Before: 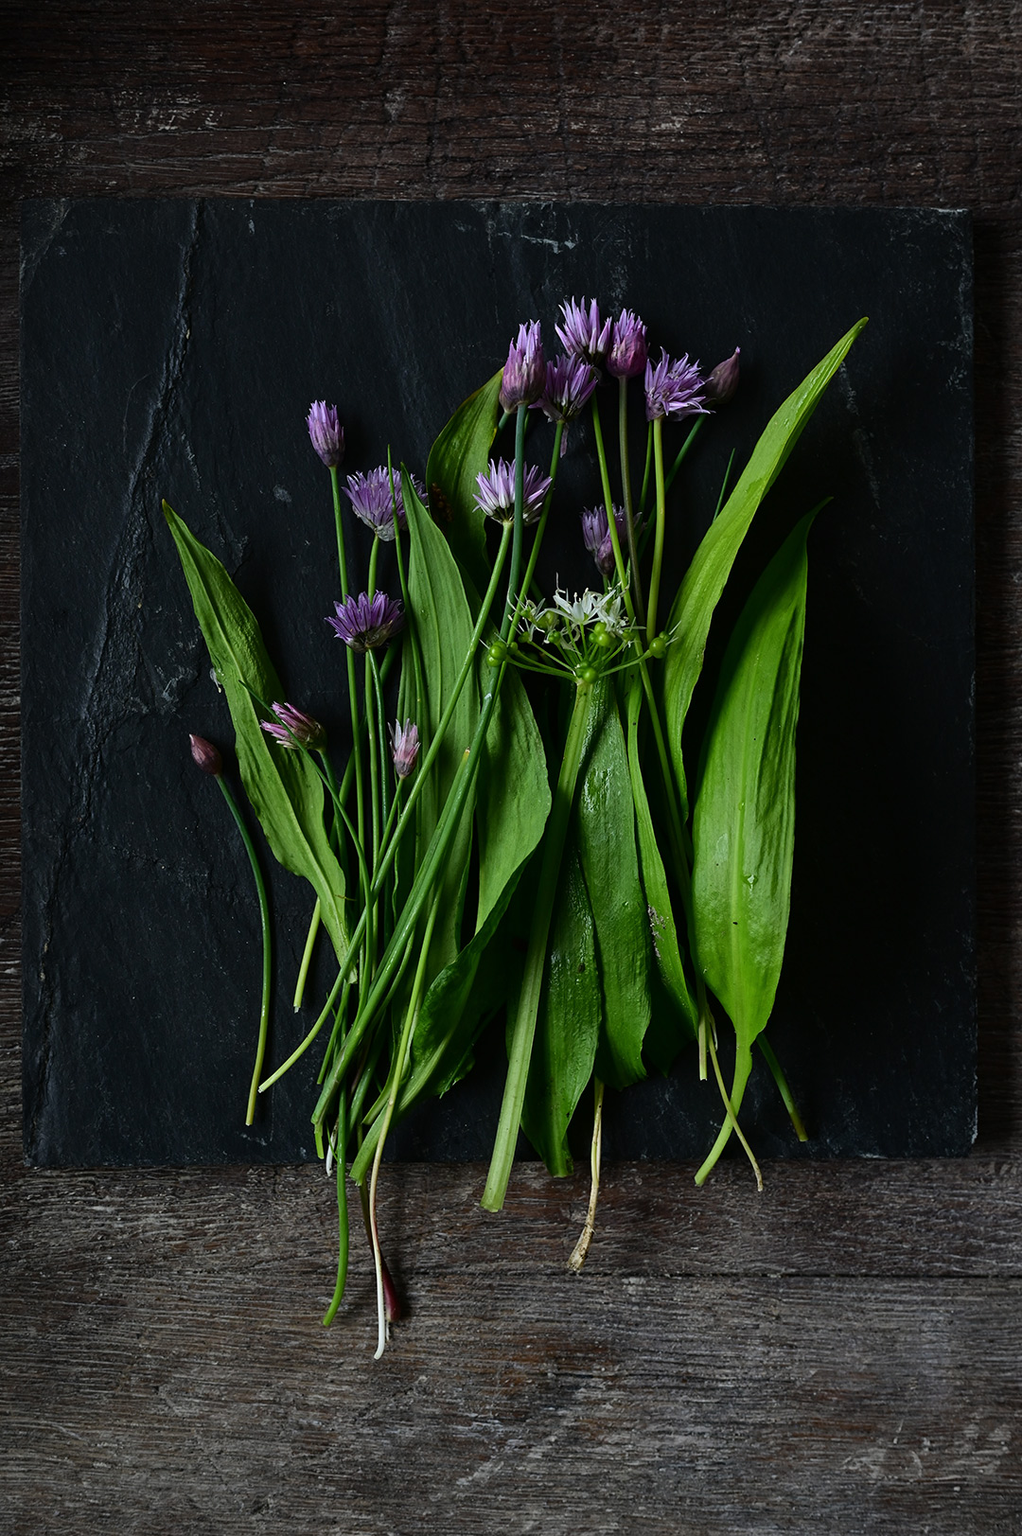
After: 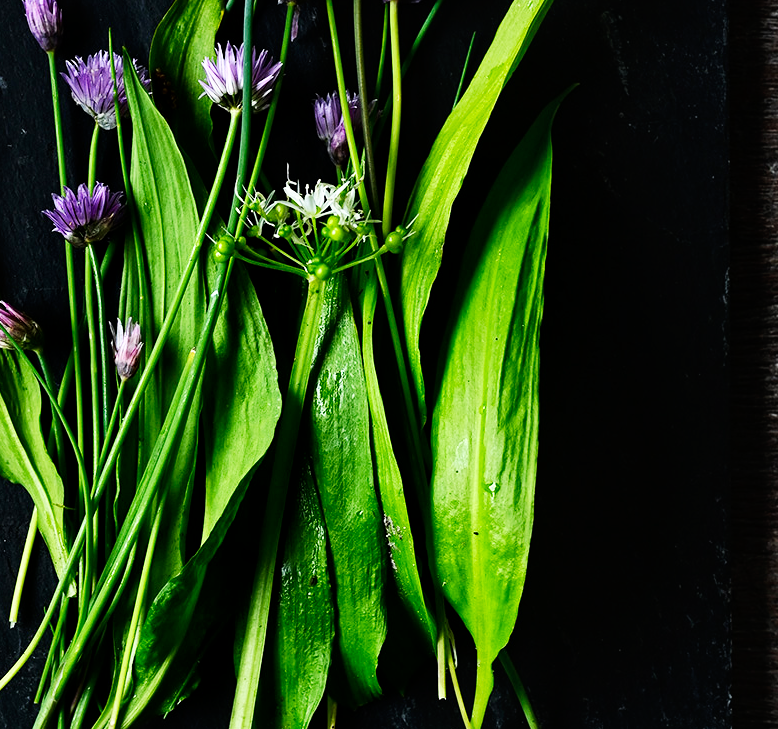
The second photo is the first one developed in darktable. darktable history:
local contrast: mode bilateral grid, contrast 21, coarseness 49, detail 130%, midtone range 0.2
base curve: curves: ch0 [(0, 0) (0.007, 0.004) (0.027, 0.03) (0.046, 0.07) (0.207, 0.54) (0.442, 0.872) (0.673, 0.972) (1, 1)], preserve colors none
crop and rotate: left 27.923%, top 27.353%, bottom 27.716%
